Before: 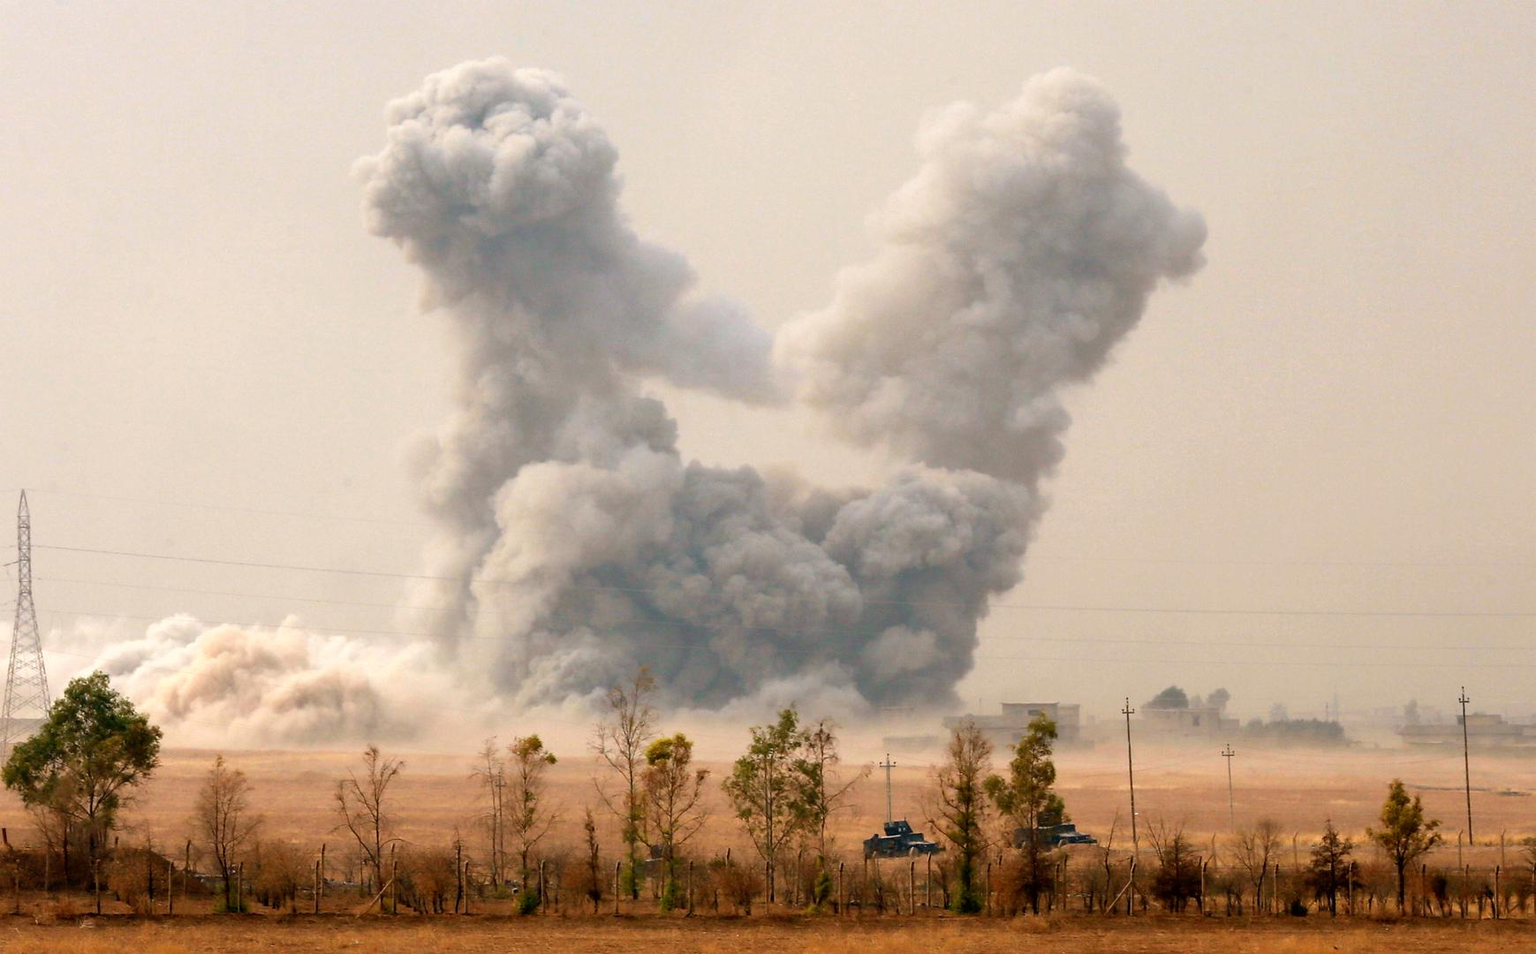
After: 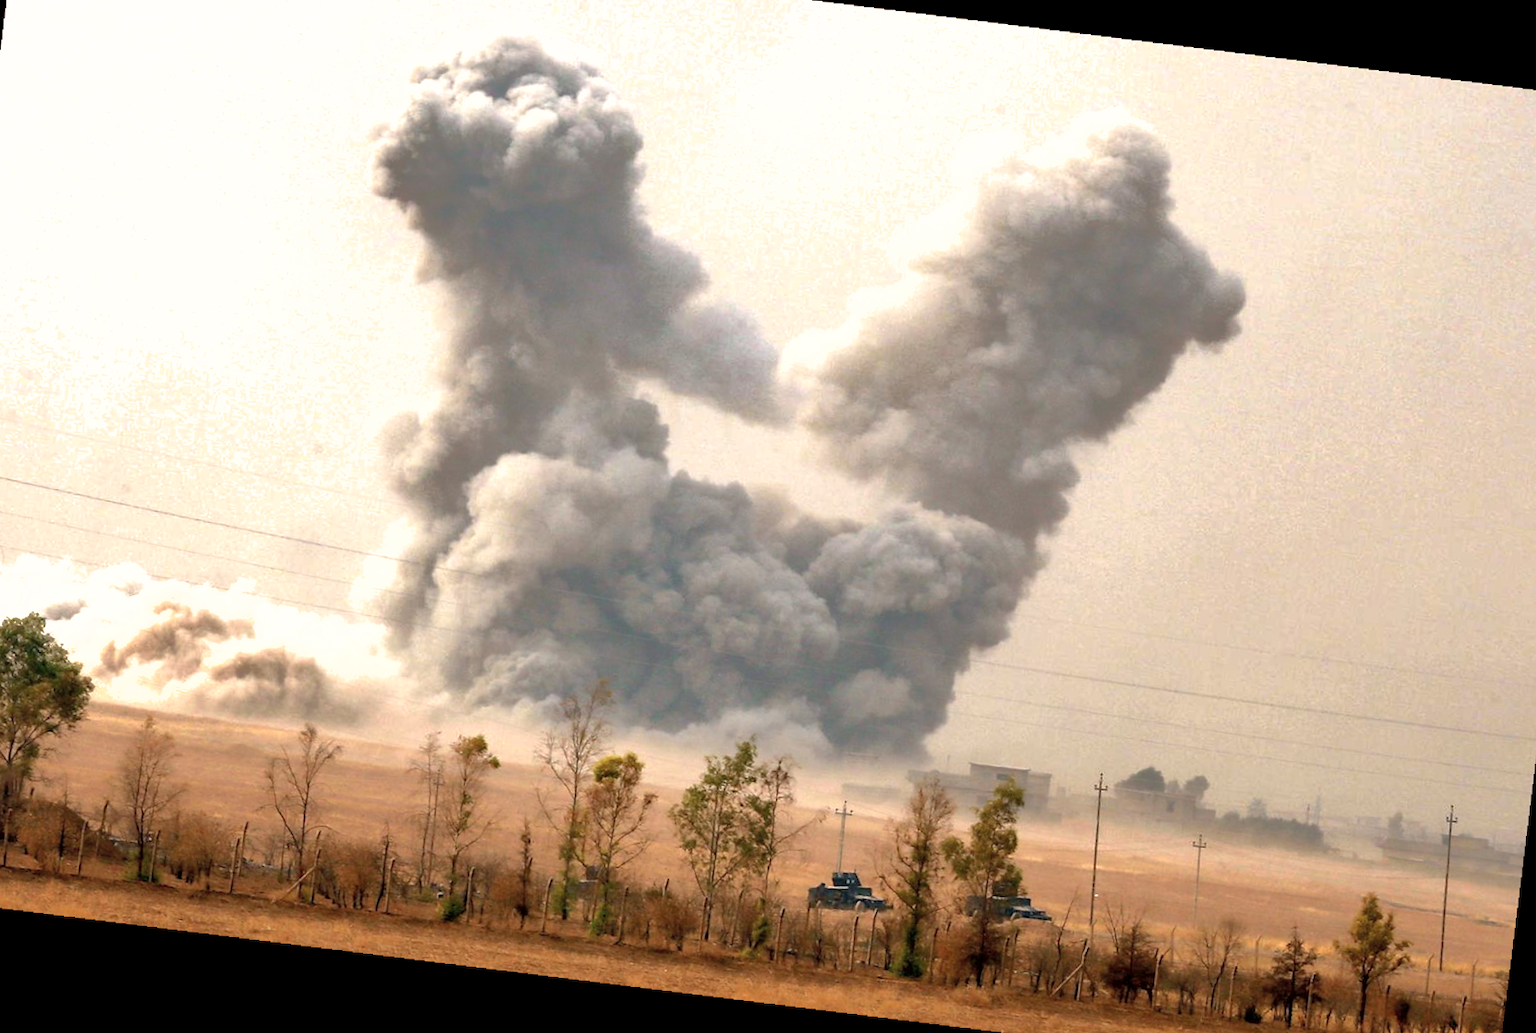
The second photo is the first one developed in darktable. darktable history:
crop and rotate: angle -1.96°, left 3.097%, top 4.154%, right 1.586%, bottom 0.529%
contrast brightness saturation: saturation -0.17
shadows and highlights: shadows 40, highlights -60
exposure: black level correction 0.001, exposure 0.5 EV, compensate exposure bias true, compensate highlight preservation false
rotate and perspective: rotation 5.12°, automatic cropping off
